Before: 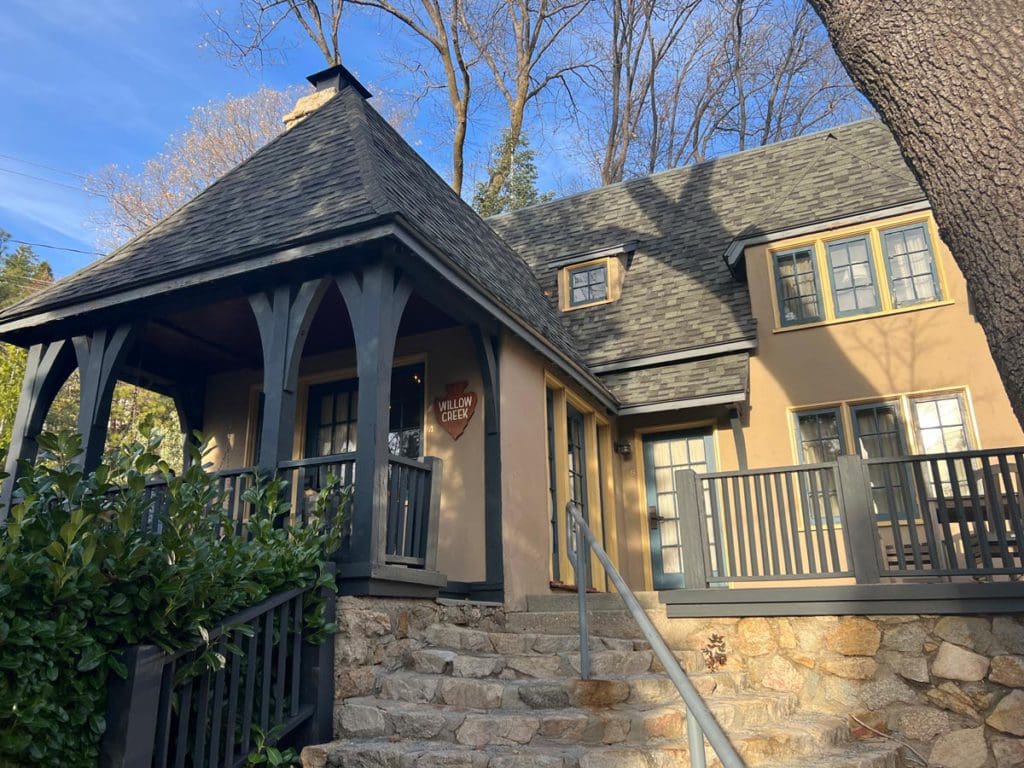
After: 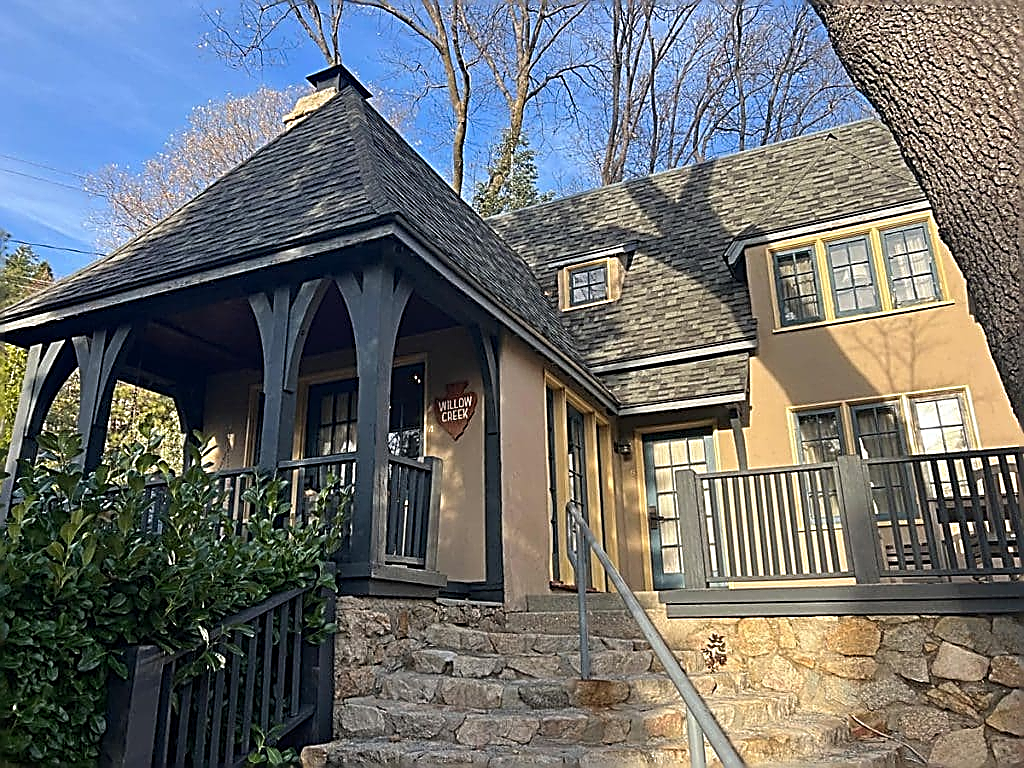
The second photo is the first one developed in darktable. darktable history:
sharpen: amount 1.994
